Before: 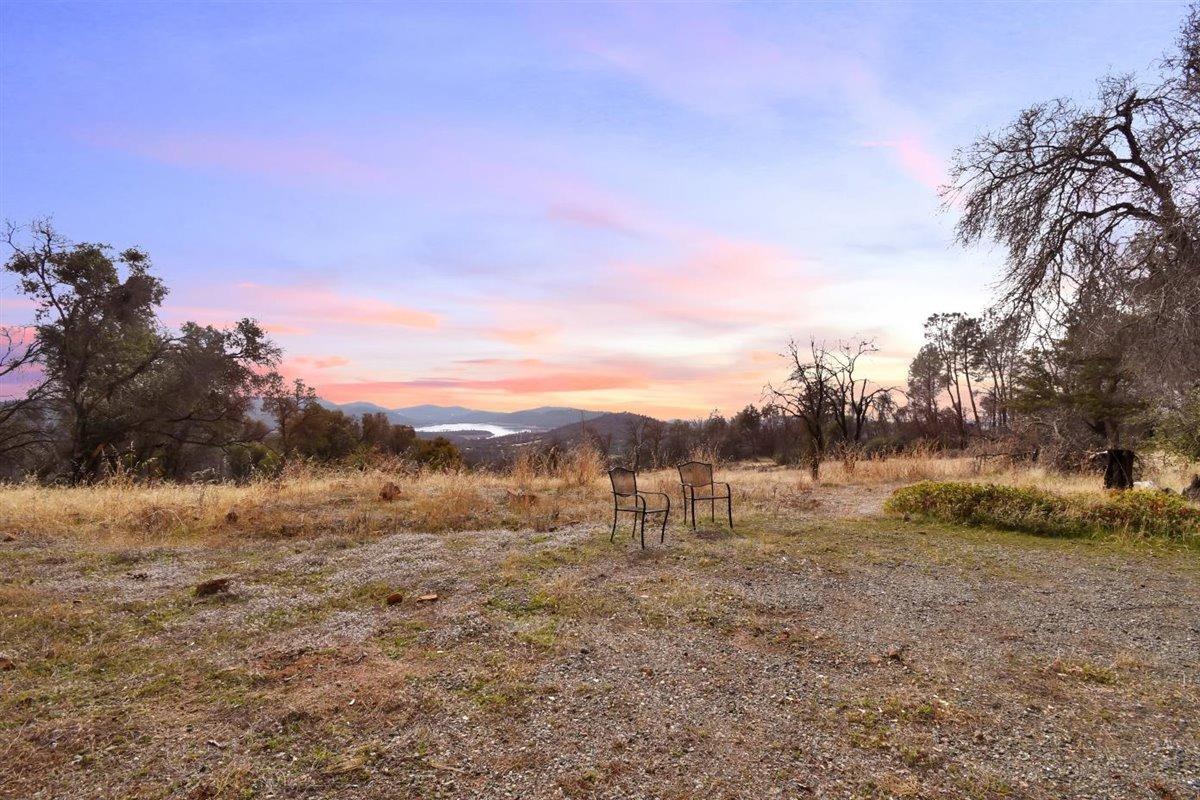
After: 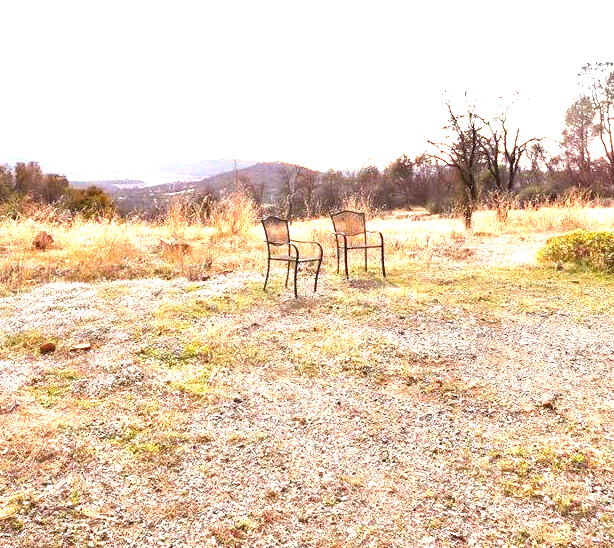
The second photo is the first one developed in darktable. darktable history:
exposure: exposure 1.991 EV, compensate exposure bias true, compensate highlight preservation false
crop and rotate: left 28.972%, top 31.391%, right 19.806%
